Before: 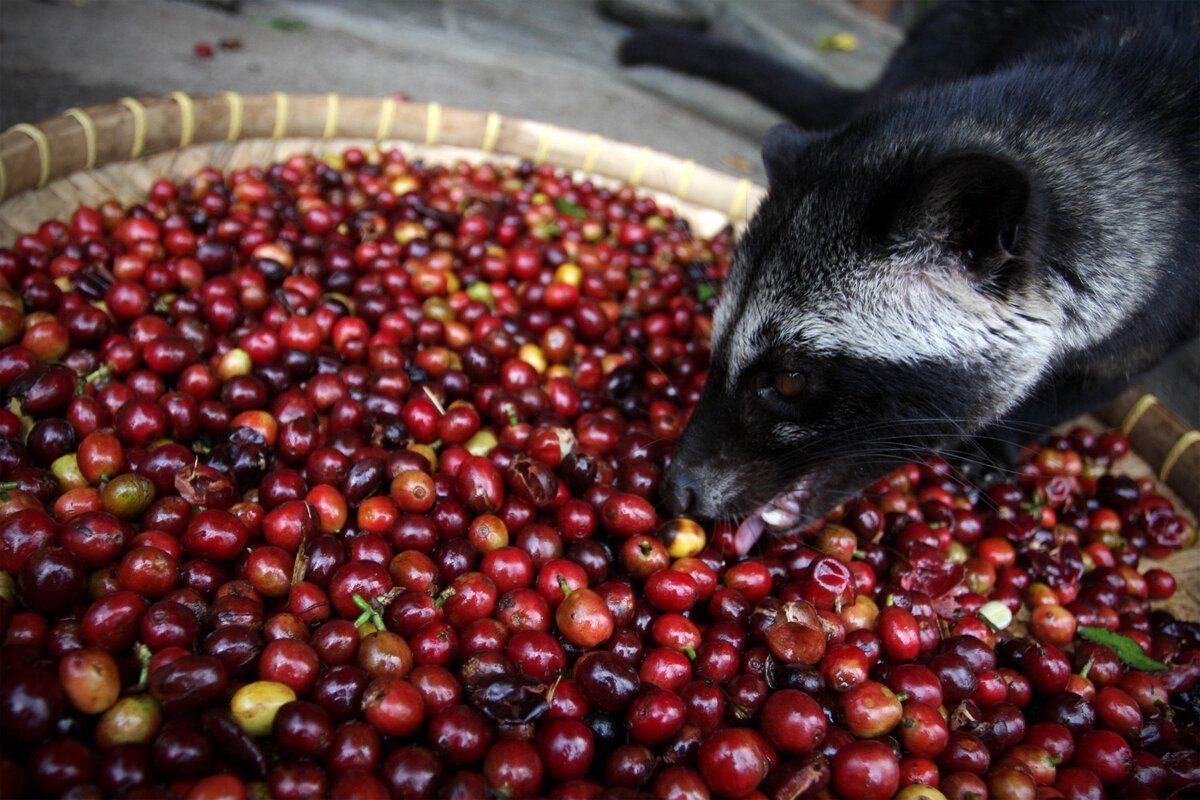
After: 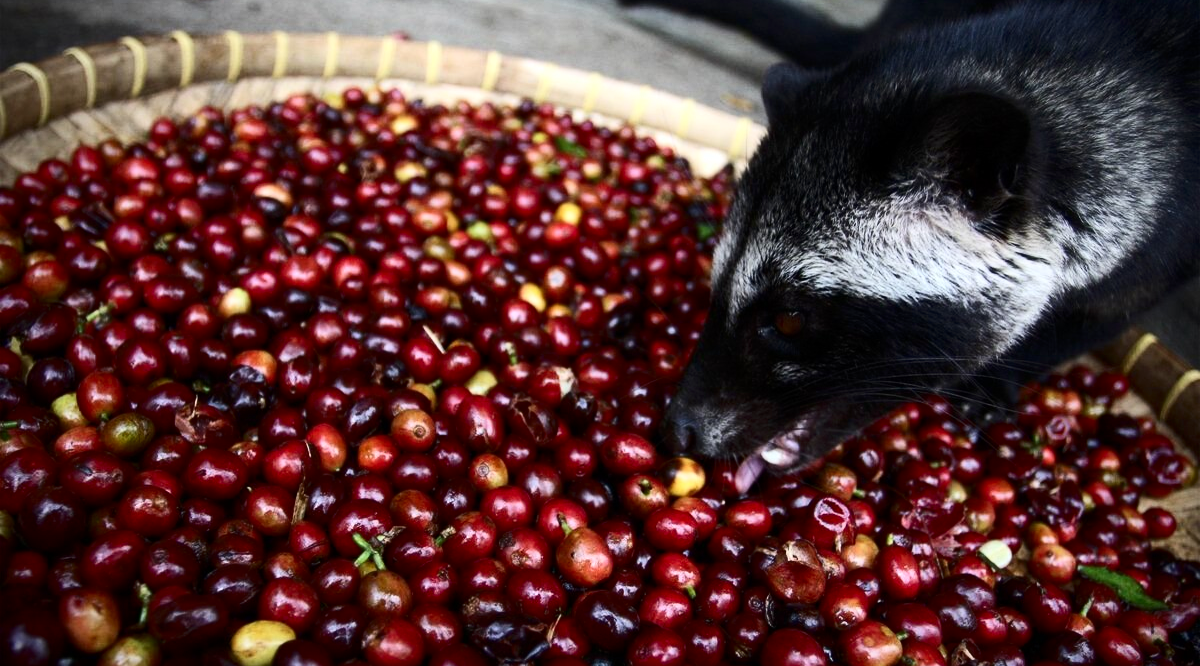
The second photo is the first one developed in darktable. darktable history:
crop: top 7.625%, bottom 8.027%
contrast brightness saturation: contrast 0.28
